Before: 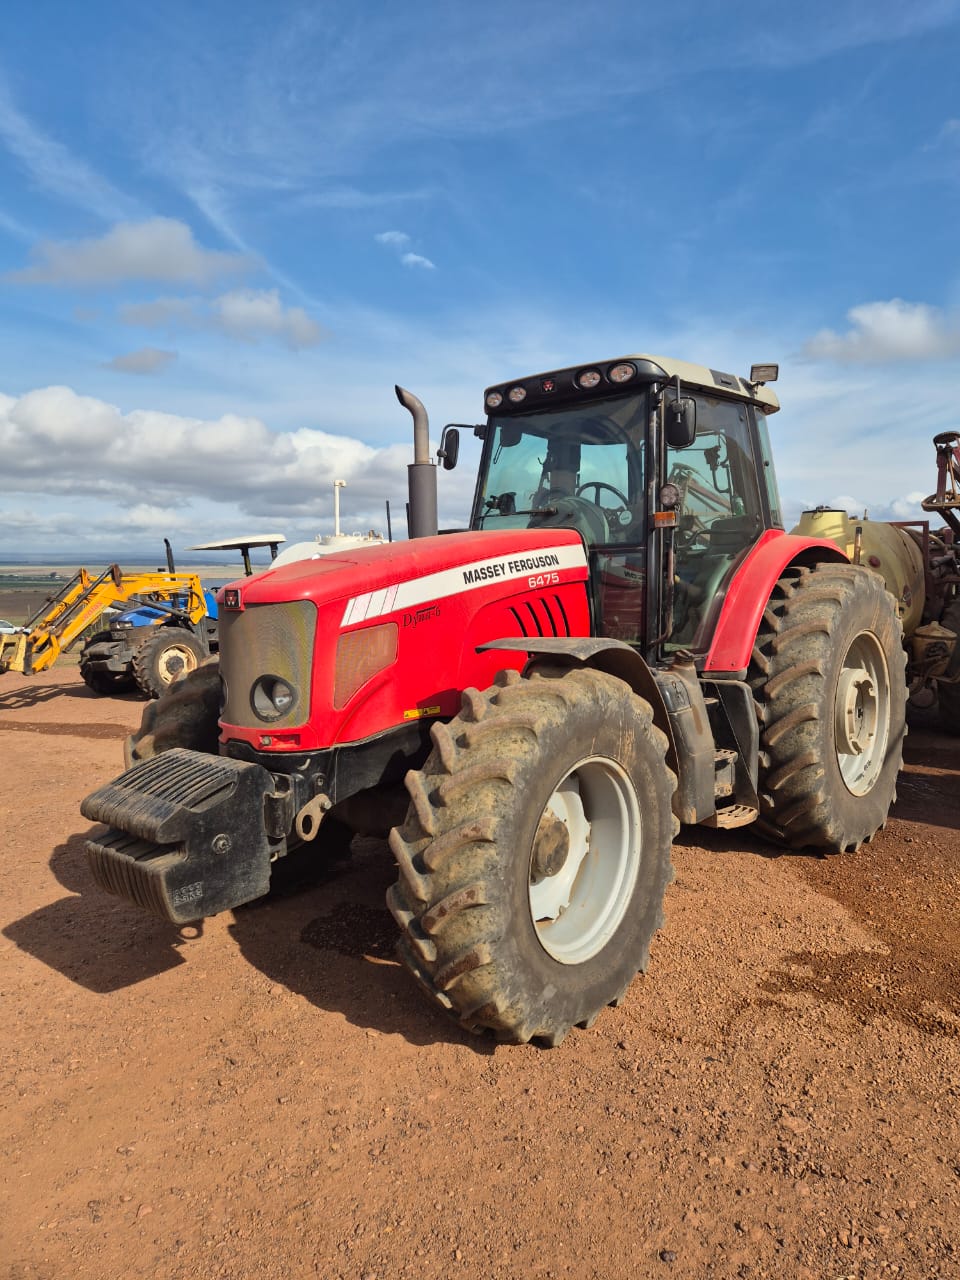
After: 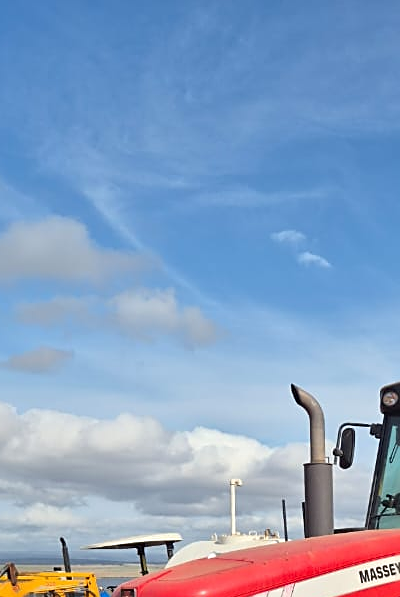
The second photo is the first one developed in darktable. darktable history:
sharpen: on, module defaults
crop and rotate: left 10.875%, top 0.091%, right 47.451%, bottom 53.214%
